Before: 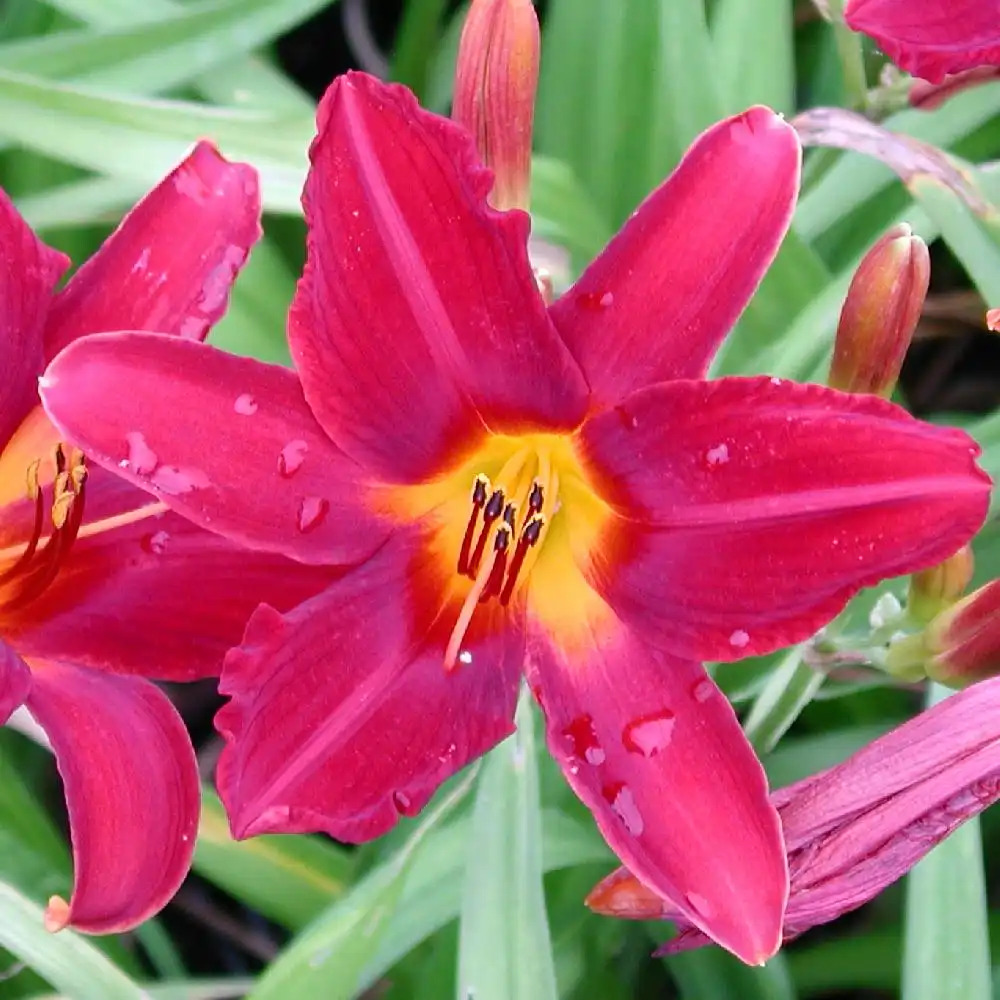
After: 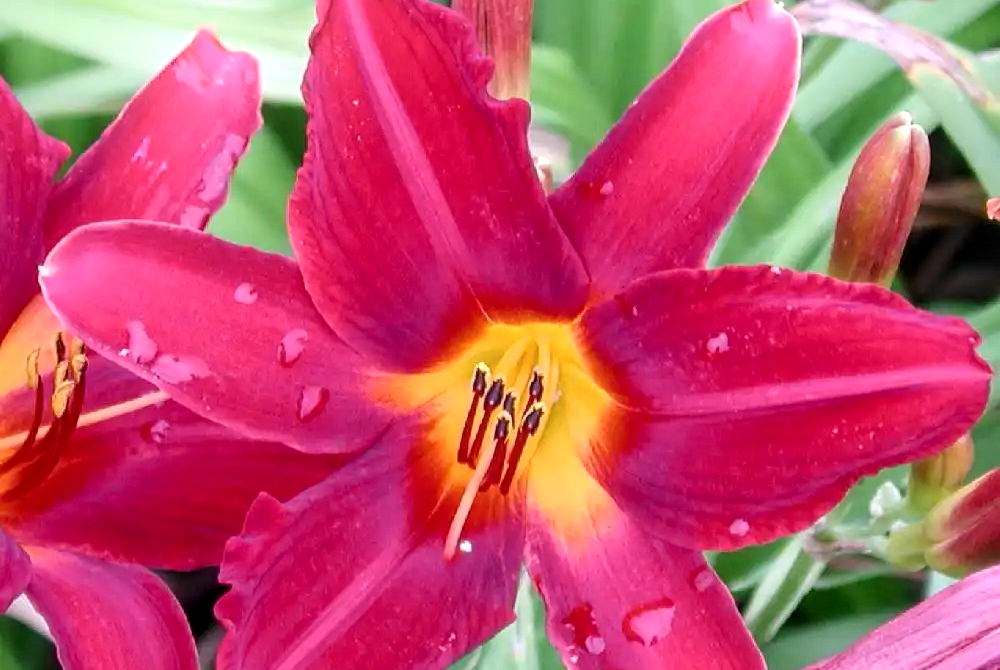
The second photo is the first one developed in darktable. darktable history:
crop: top 11.136%, bottom 21.808%
shadows and highlights: shadows -89.33, highlights 89.92, soften with gaussian
local contrast: detail 130%
